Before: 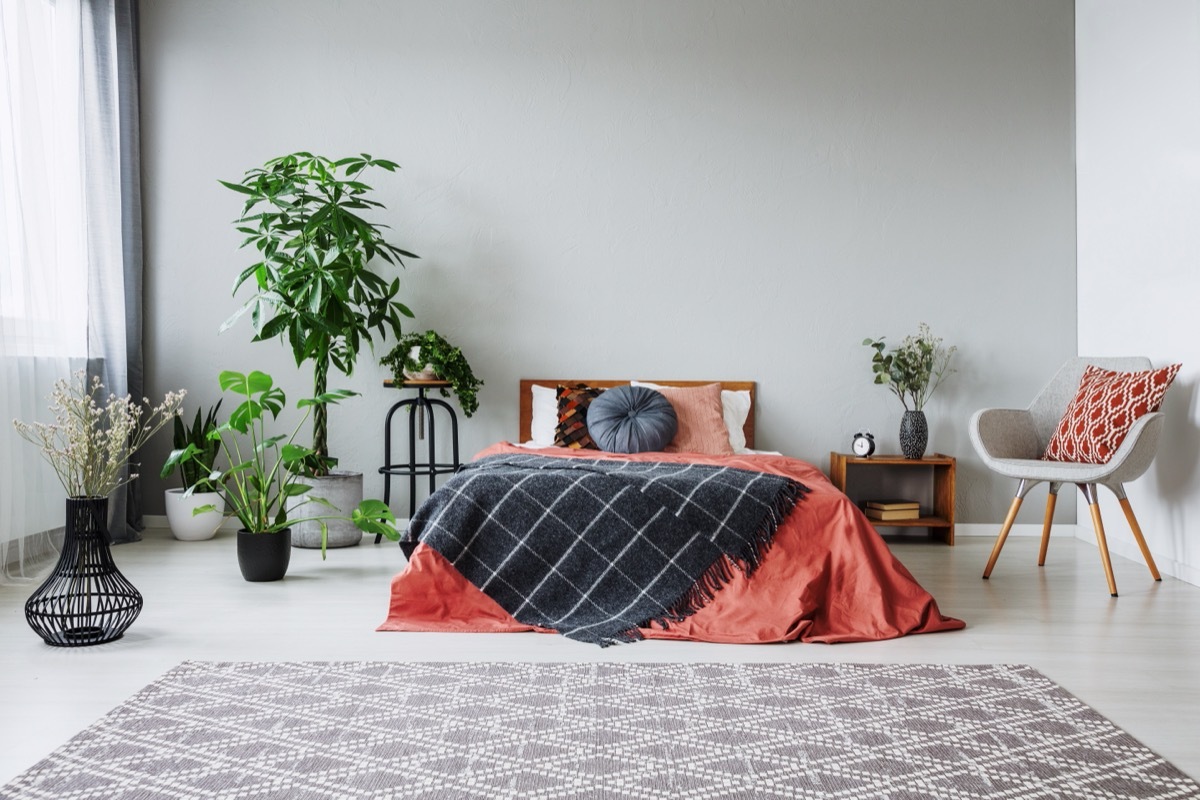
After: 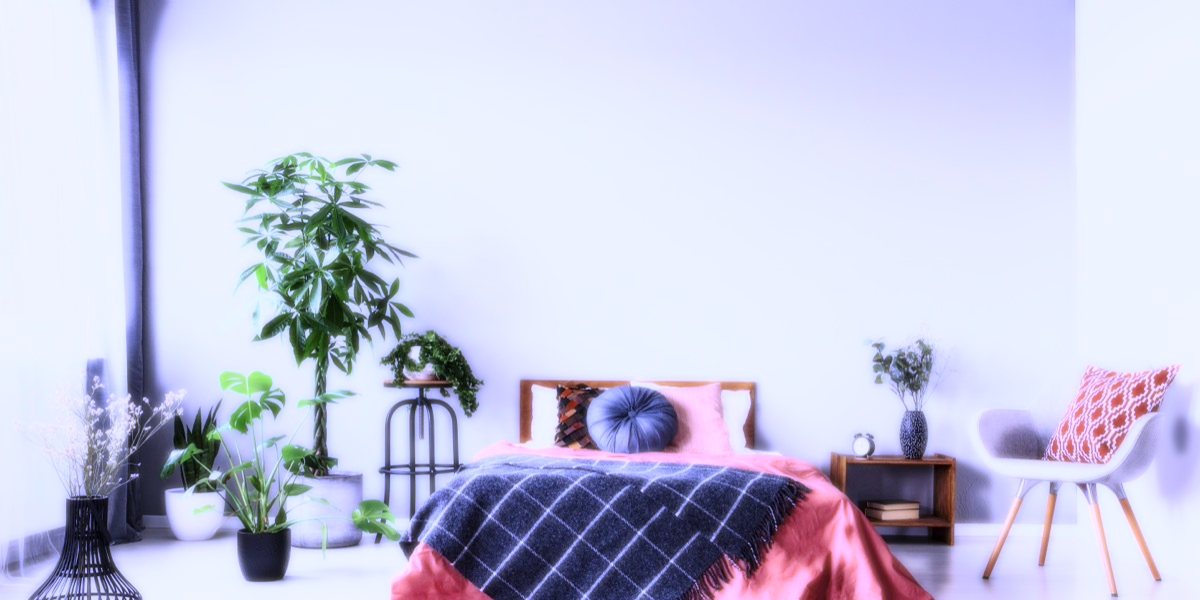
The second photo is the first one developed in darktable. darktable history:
white balance: red 0.98, blue 1.61
crop: bottom 24.967%
bloom: size 0%, threshold 54.82%, strength 8.31%
